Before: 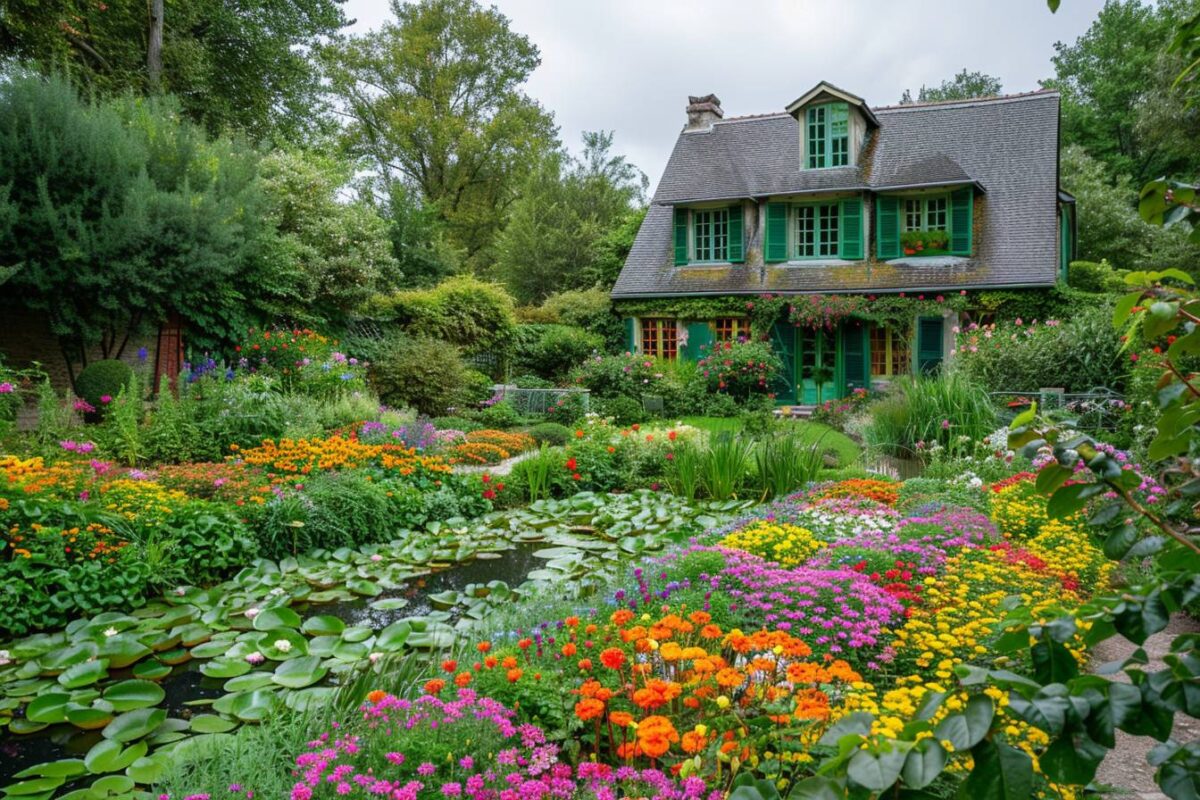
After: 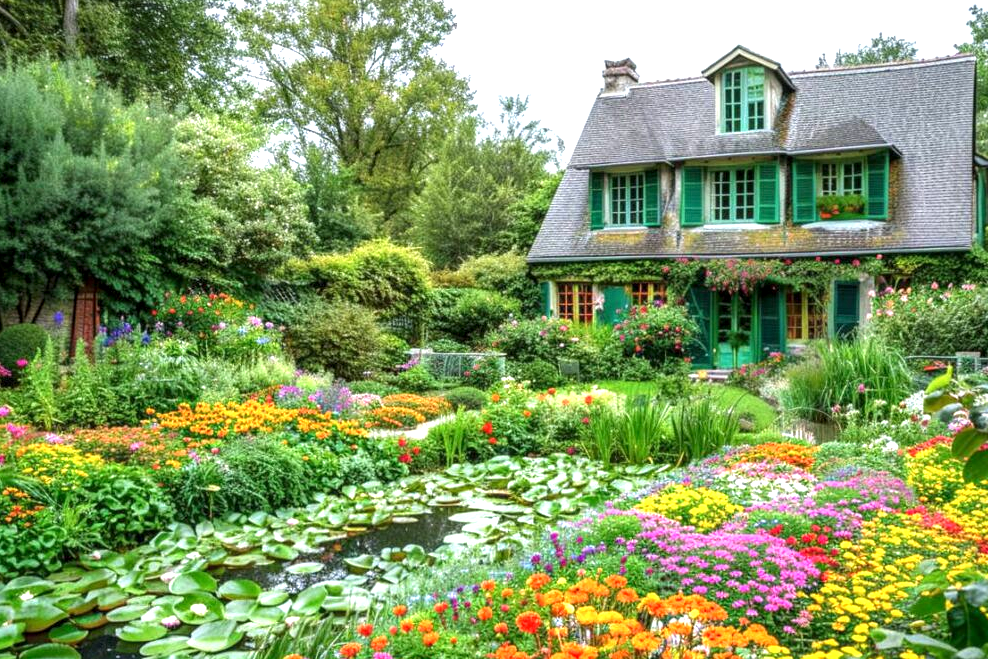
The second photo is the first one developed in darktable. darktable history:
exposure: black level correction 0, exposure 0.952 EV, compensate exposure bias true, compensate highlight preservation false
crop and rotate: left 7.026%, top 4.586%, right 10.596%, bottom 12.928%
local contrast: detail 130%
